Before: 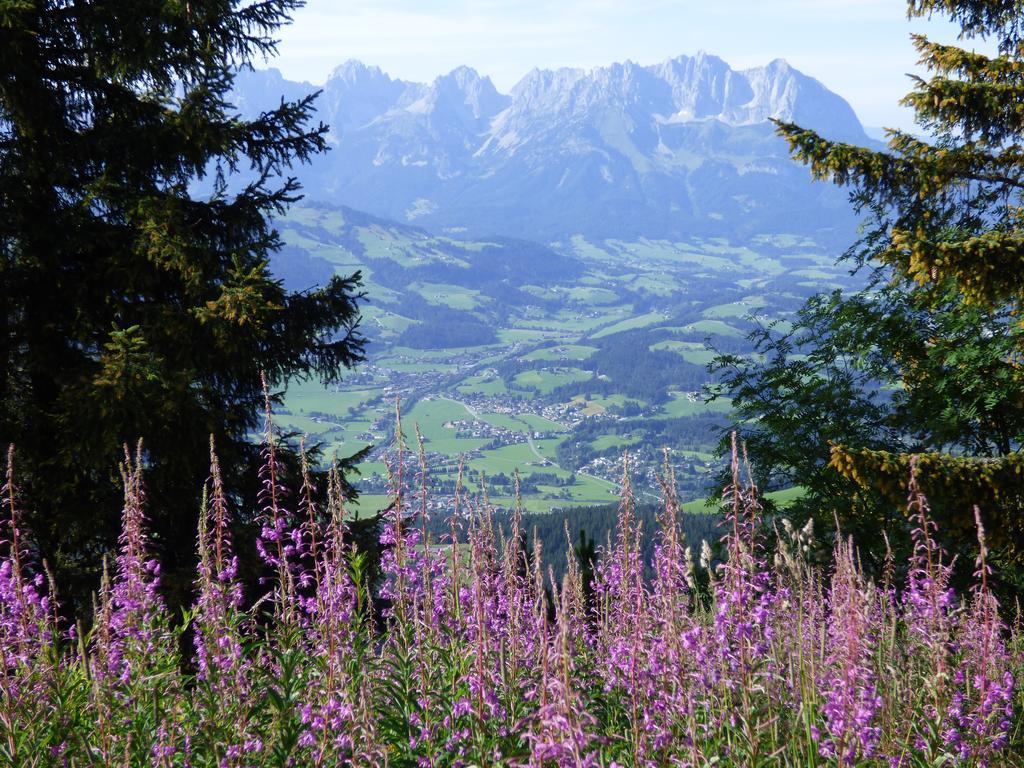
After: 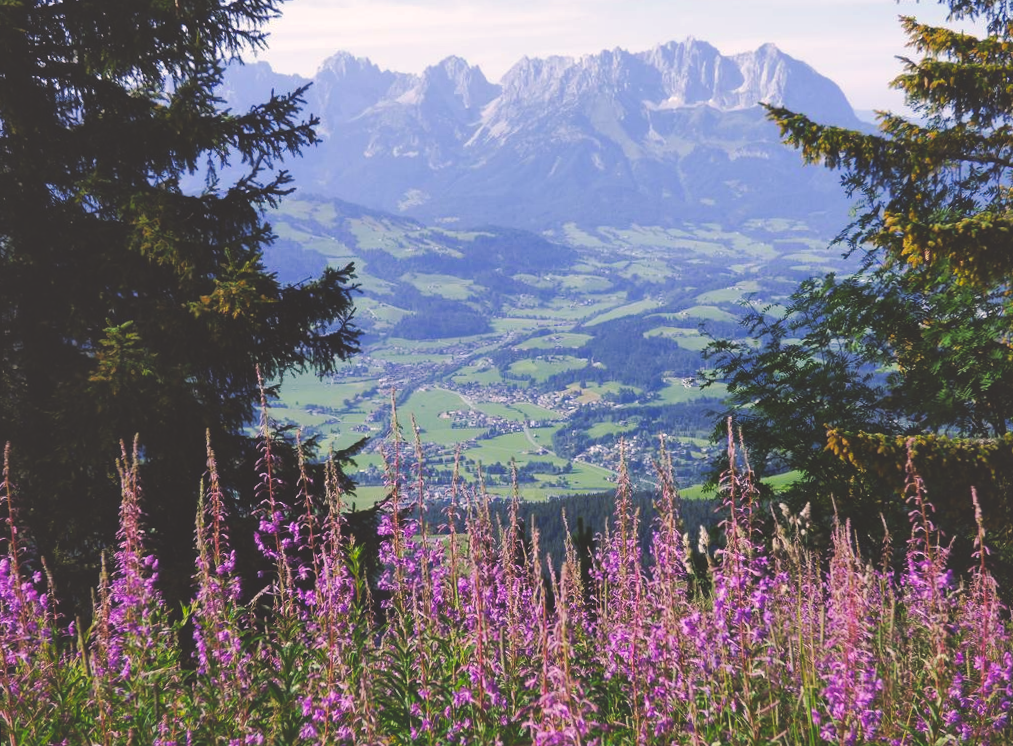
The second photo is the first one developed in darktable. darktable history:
exposure: black level correction -0.028, compensate highlight preservation false
shadows and highlights: on, module defaults
rotate and perspective: rotation -1°, crop left 0.011, crop right 0.989, crop top 0.025, crop bottom 0.975
color correction: highlights a* 7.34, highlights b* 4.37
tone curve: curves: ch0 [(0, 0) (0.003, 0.003) (0.011, 0.011) (0.025, 0.022) (0.044, 0.039) (0.069, 0.055) (0.1, 0.074) (0.136, 0.101) (0.177, 0.134) (0.224, 0.171) (0.277, 0.216) (0.335, 0.277) (0.399, 0.345) (0.468, 0.427) (0.543, 0.526) (0.623, 0.636) (0.709, 0.731) (0.801, 0.822) (0.898, 0.917) (1, 1)], preserve colors none
